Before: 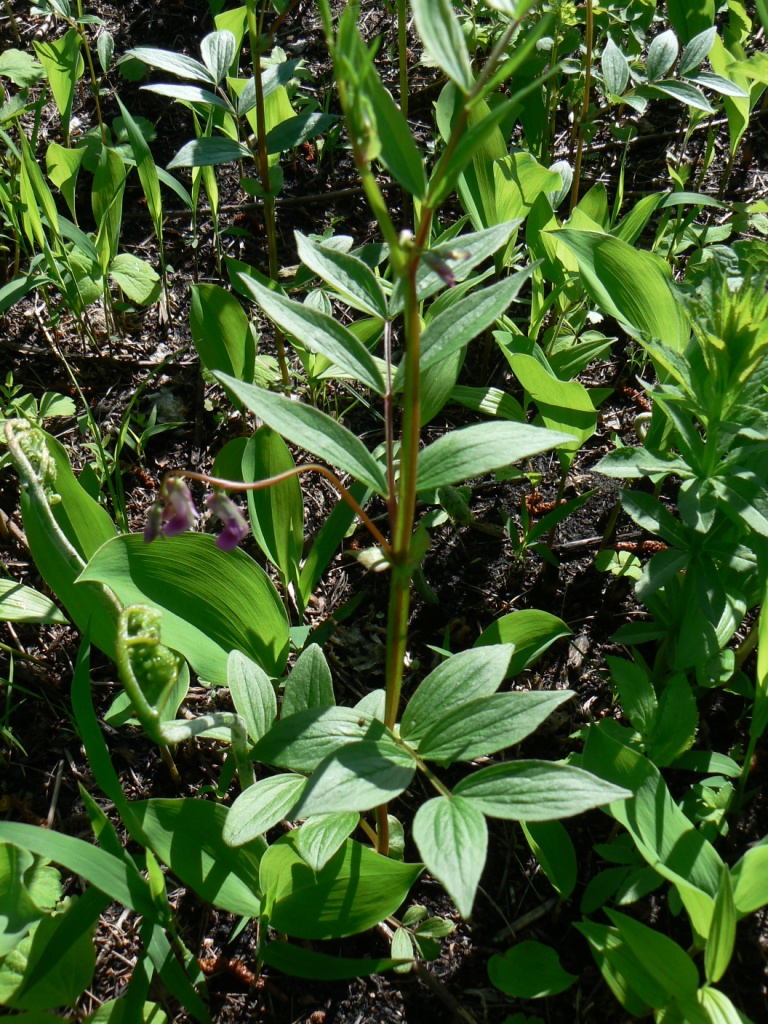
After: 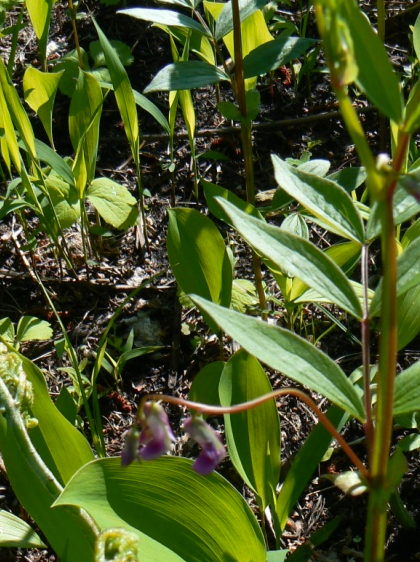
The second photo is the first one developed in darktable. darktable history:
crop and rotate: left 3.047%, top 7.509%, right 42.236%, bottom 37.598%
color zones: curves: ch1 [(0.239, 0.552) (0.75, 0.5)]; ch2 [(0.25, 0.462) (0.749, 0.457)], mix 25.94%
